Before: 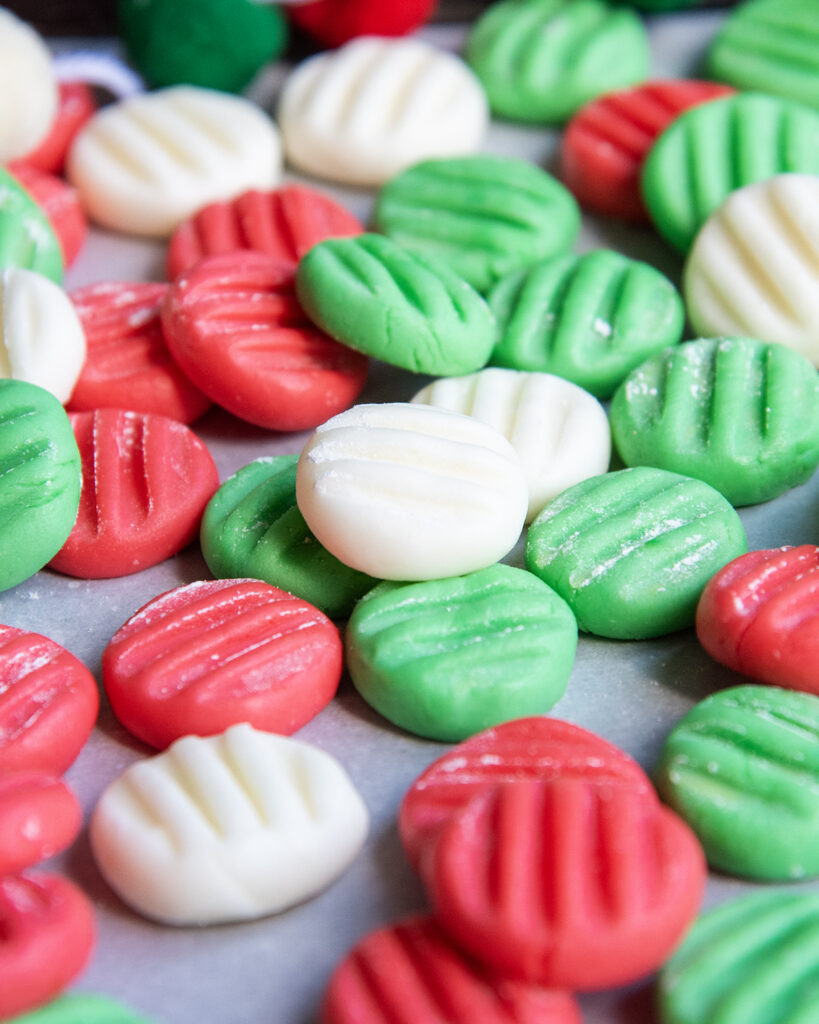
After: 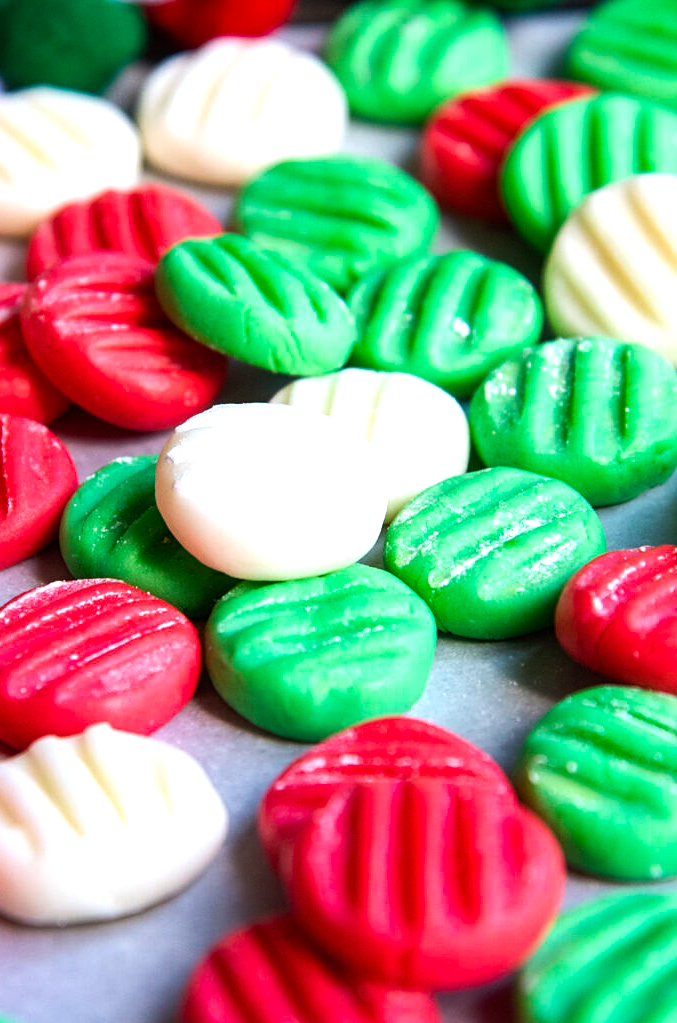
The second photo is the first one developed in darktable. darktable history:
crop: left 17.31%, bottom 0.034%
color balance rgb: shadows lift › chroma 0.764%, shadows lift › hue 114.67°, perceptual saturation grading › global saturation 14.631%, perceptual brilliance grading › global brilliance 14.276%, perceptual brilliance grading › shadows -35.01%, global vibrance 20%
sharpen: amount 0.201
